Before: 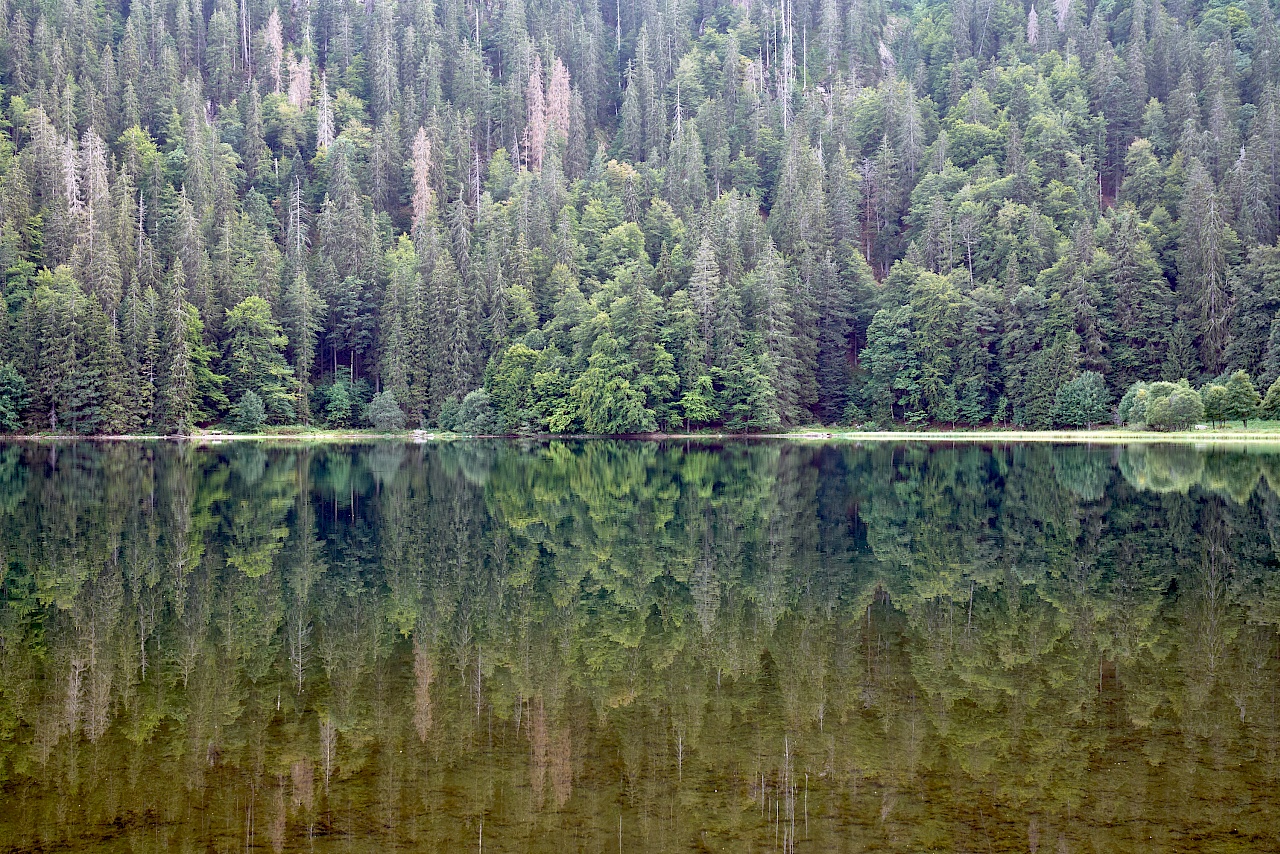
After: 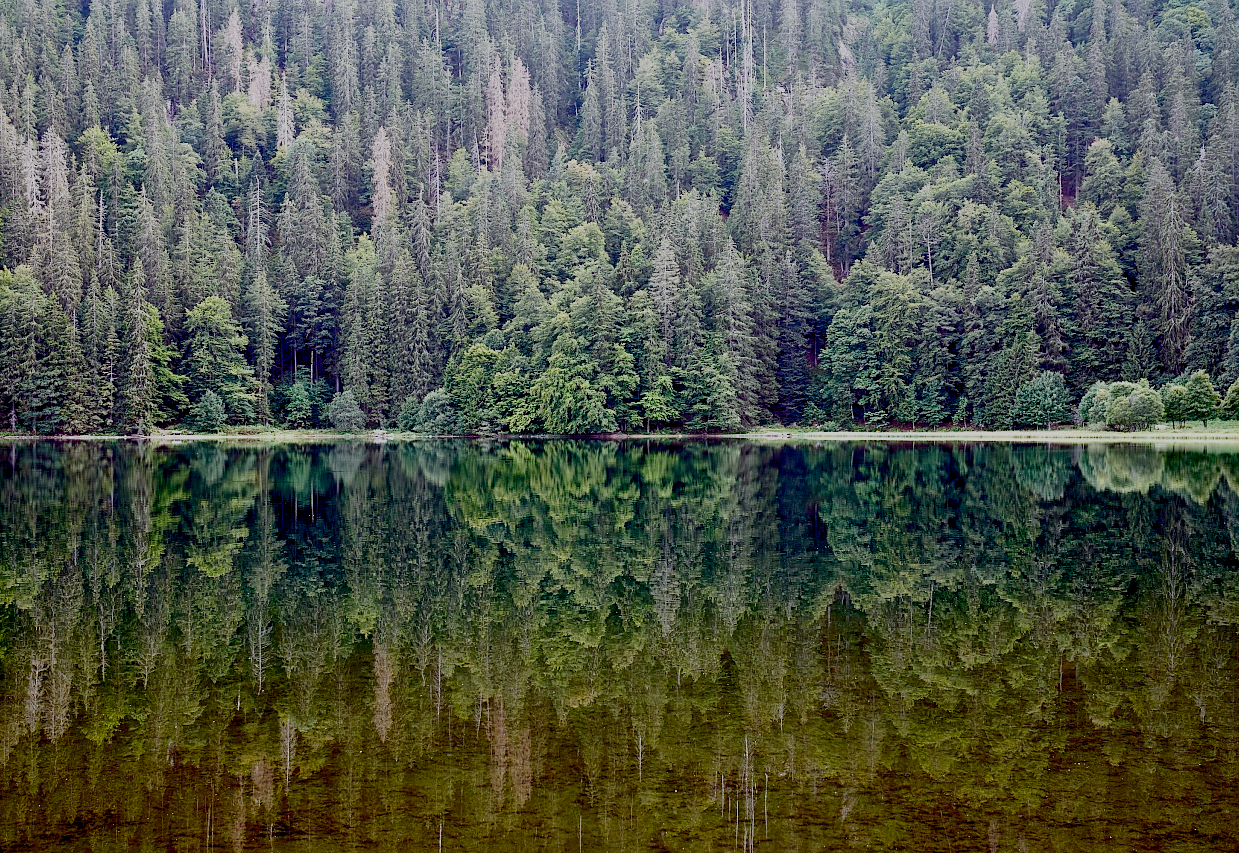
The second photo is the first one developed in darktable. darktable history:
sharpen: amount 0.216
contrast brightness saturation: contrast 0.196, brightness -0.105, saturation 0.101
filmic rgb: middle gray luminance 17.83%, black relative exposure -7.53 EV, white relative exposure 8.48 EV, target black luminance 0%, hardness 2.23, latitude 19.08%, contrast 0.871, highlights saturation mix 5.29%, shadows ↔ highlights balance 10.24%, preserve chrominance no, color science v4 (2020), iterations of high-quality reconstruction 0, contrast in shadows soft
crop and rotate: left 3.183%
